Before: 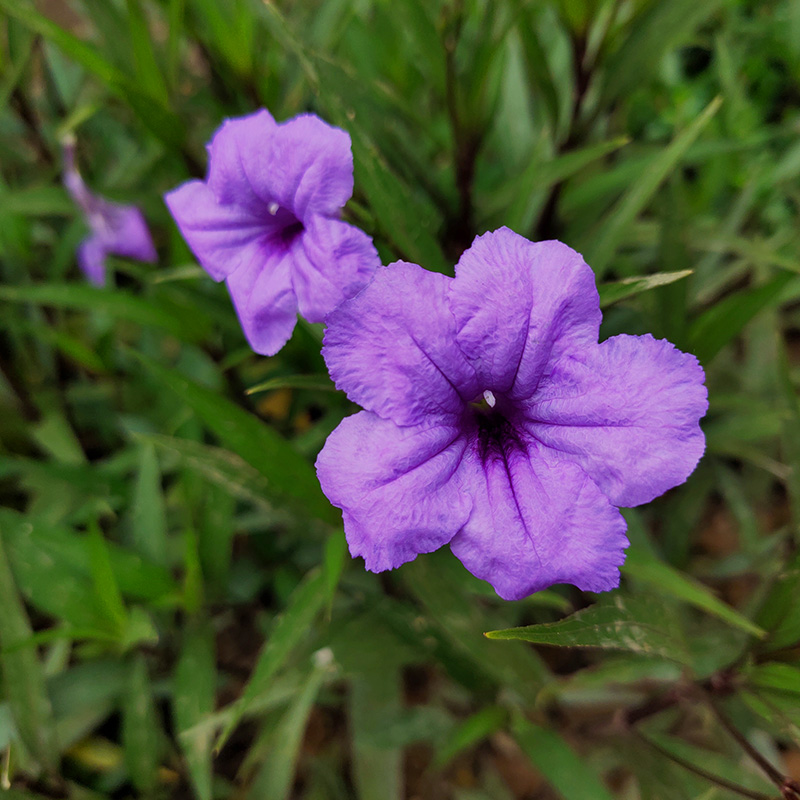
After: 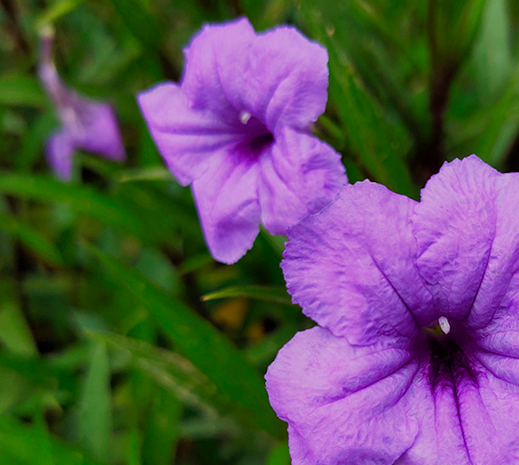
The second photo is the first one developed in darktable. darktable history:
crop and rotate: angle -4.85°, left 2.156%, top 7.024%, right 27.615%, bottom 30.092%
color correction: highlights a* -4.46, highlights b* 7.17
